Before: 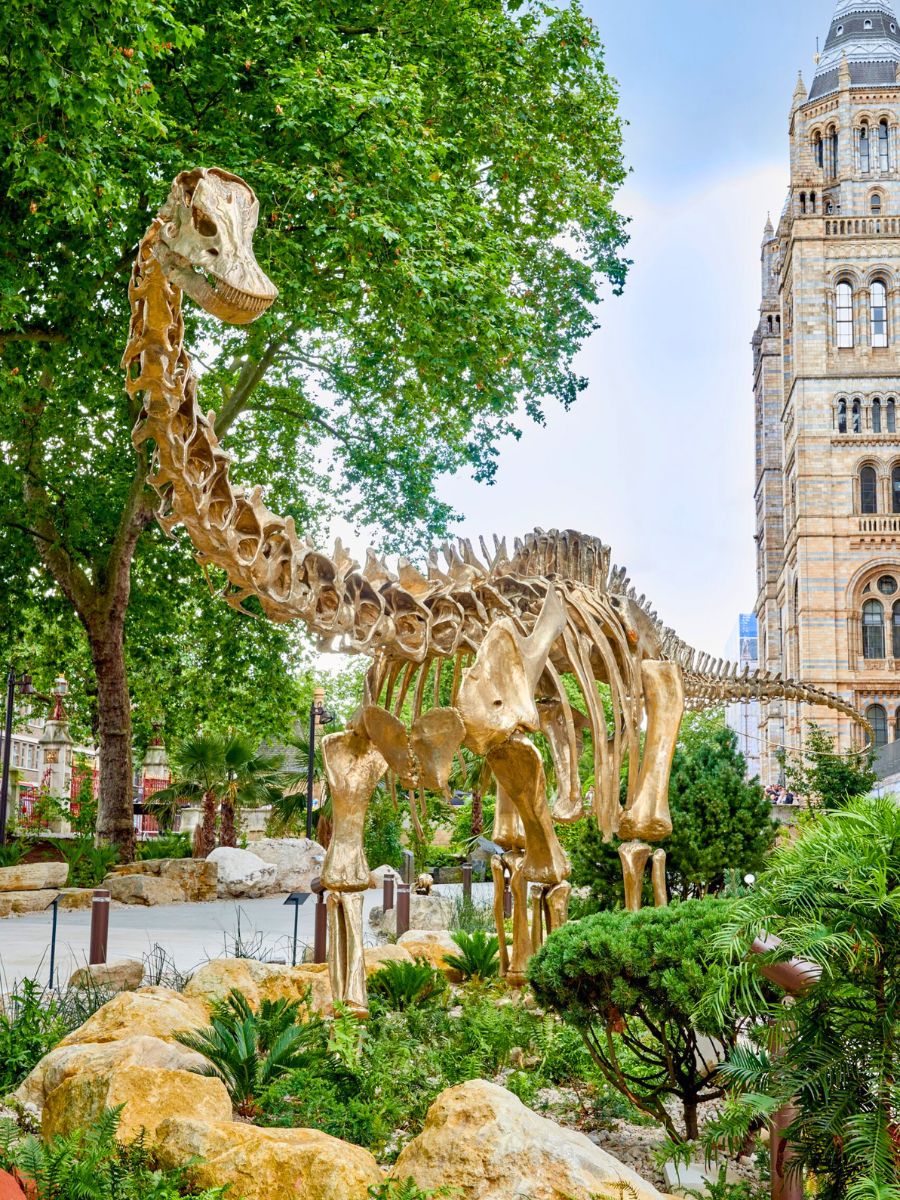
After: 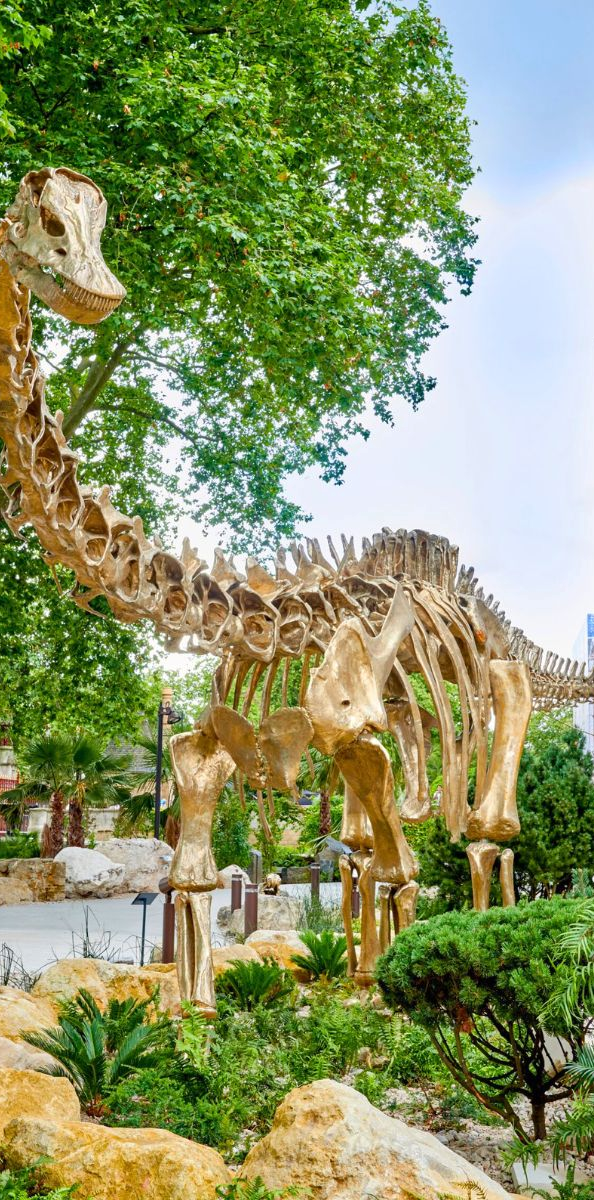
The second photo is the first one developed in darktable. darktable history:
crop: left 16.969%, right 16.962%
tone equalizer: edges refinement/feathering 500, mask exposure compensation -1.57 EV, preserve details no
